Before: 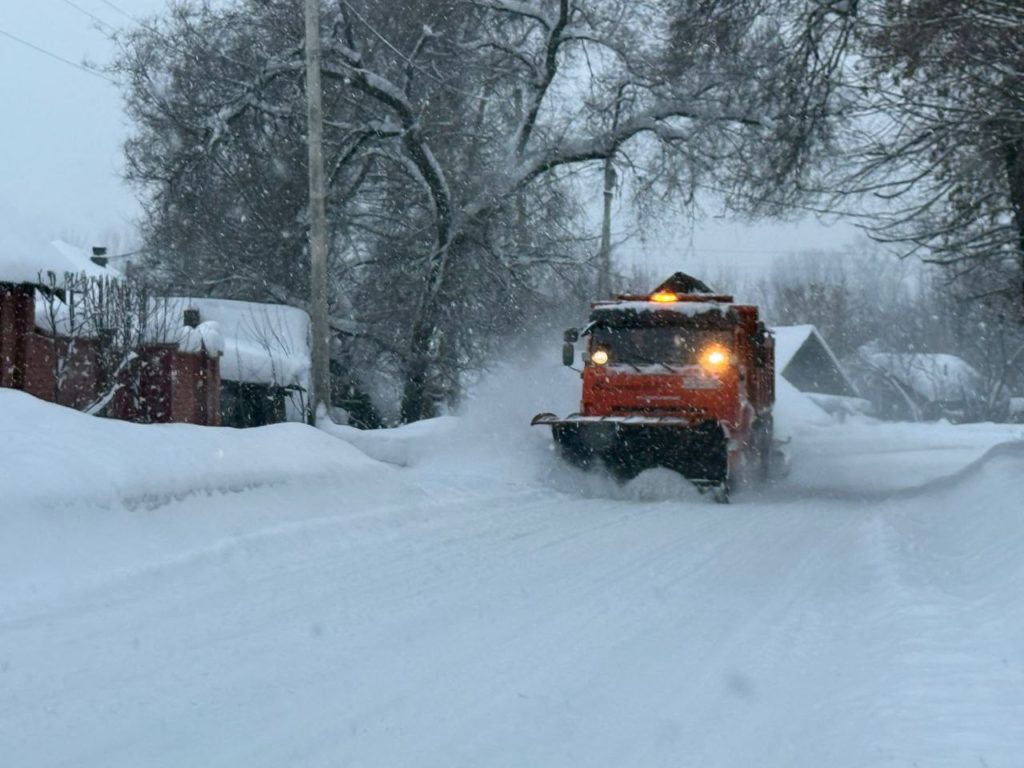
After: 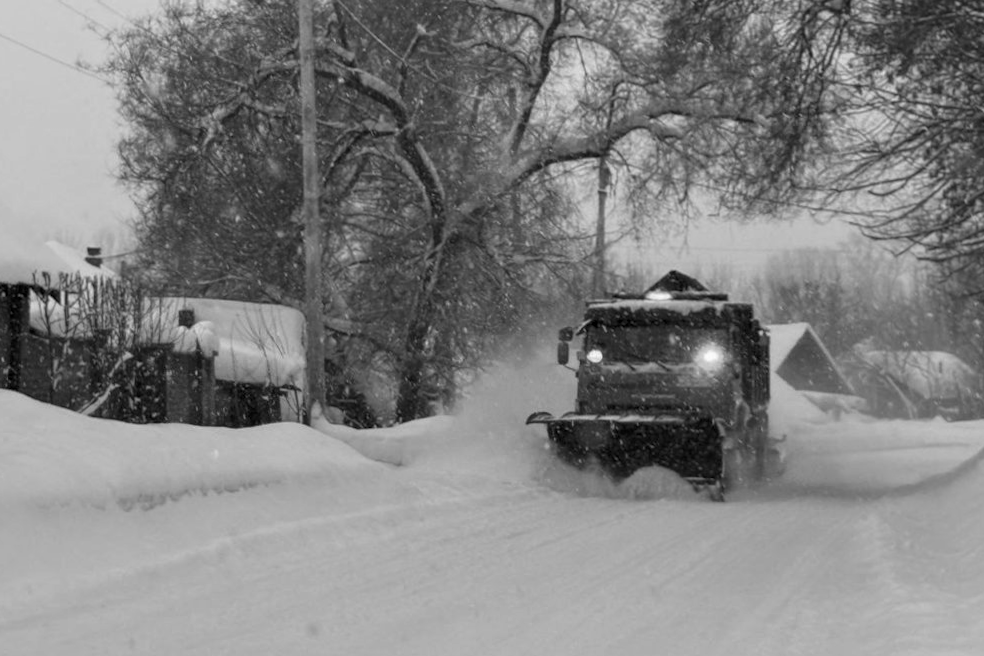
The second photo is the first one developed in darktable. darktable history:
local contrast: highlights 100%, shadows 100%, detail 120%, midtone range 0.2
monochrome: a -35.87, b 49.73, size 1.7
base curve: curves: ch0 [(0, 0) (0.472, 0.455) (1, 1)], preserve colors none
crop and rotate: angle 0.2°, left 0.275%, right 3.127%, bottom 14.18%
white balance: emerald 1
